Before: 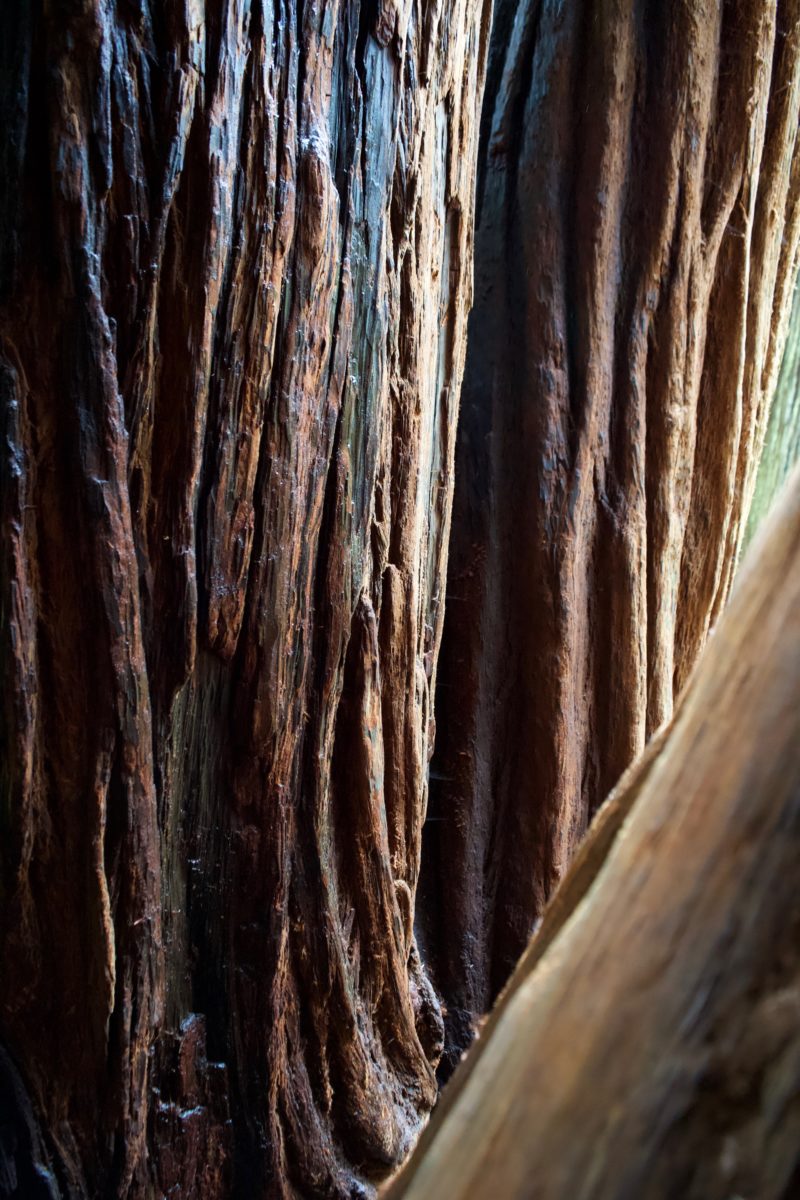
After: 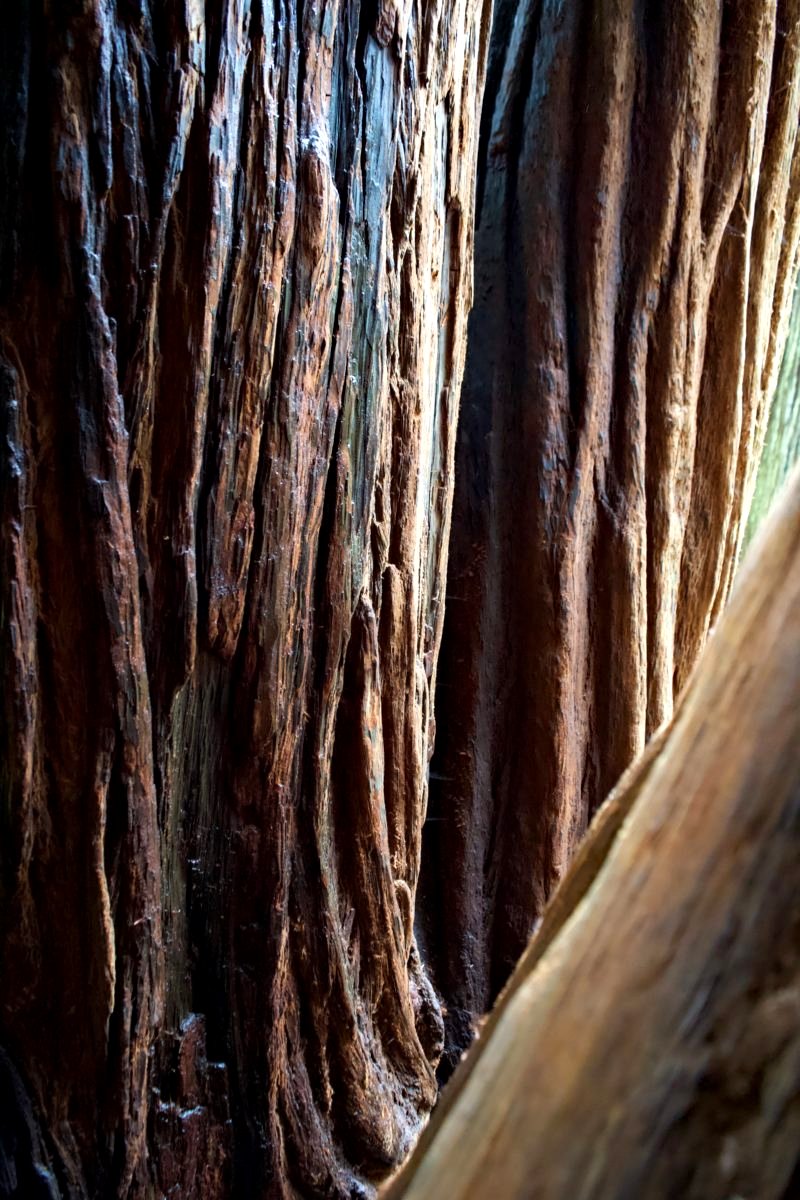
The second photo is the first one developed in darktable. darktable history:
exposure: black level correction 0.001, exposure 0.3 EV, compensate highlight preservation false
haze removal: compatibility mode true, adaptive false
